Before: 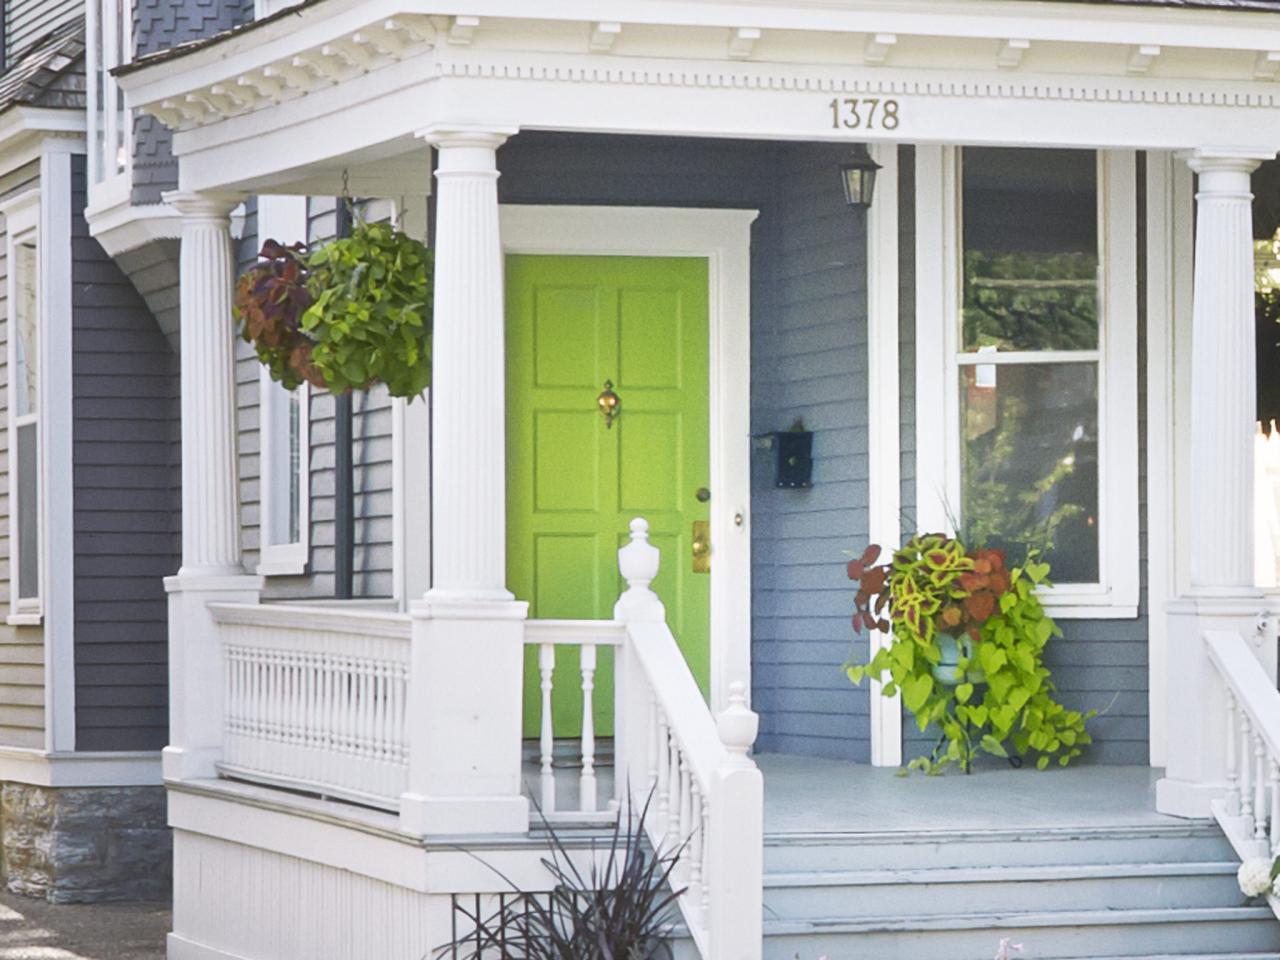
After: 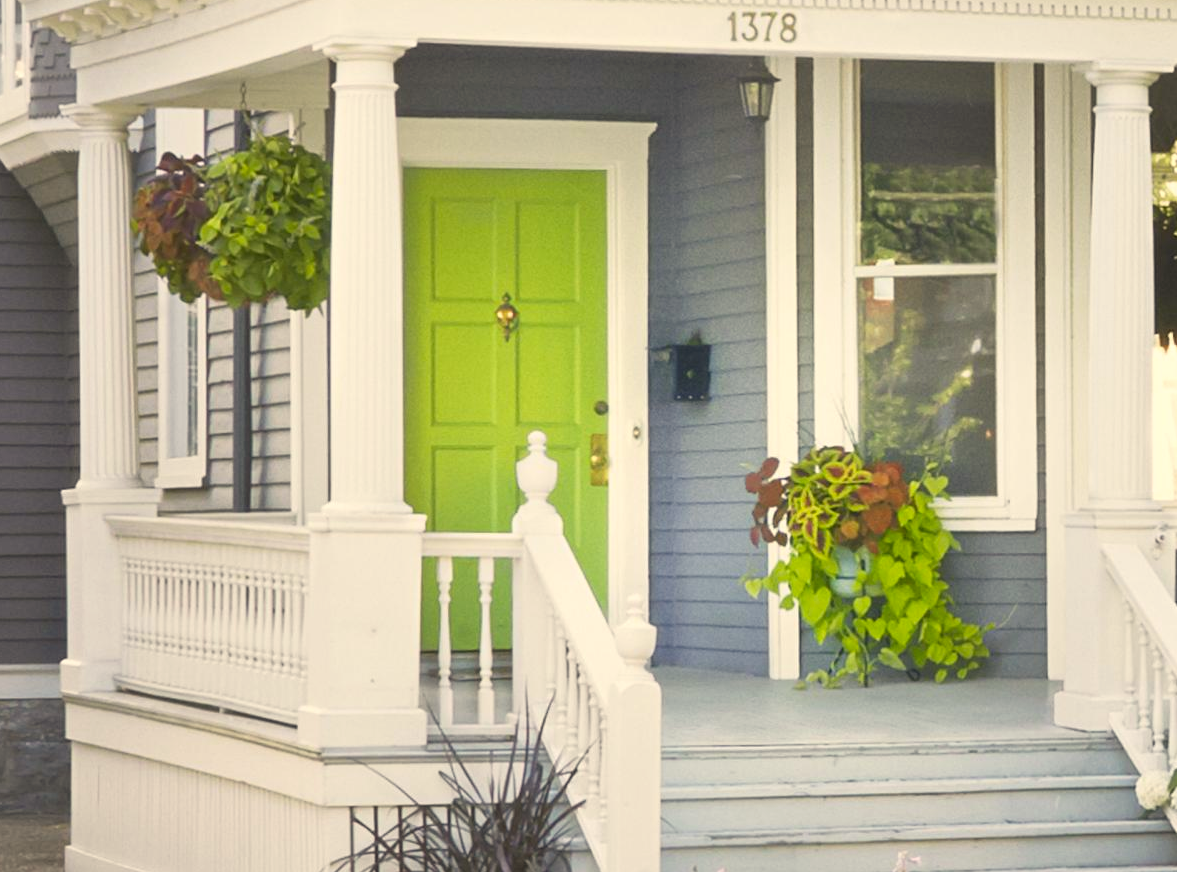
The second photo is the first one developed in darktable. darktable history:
contrast brightness saturation: contrast 0.047, brightness 0.056, saturation 0.012
crop and rotate: left 8.015%, top 9.101%
color correction: highlights a* 1.29, highlights b* 17.4
